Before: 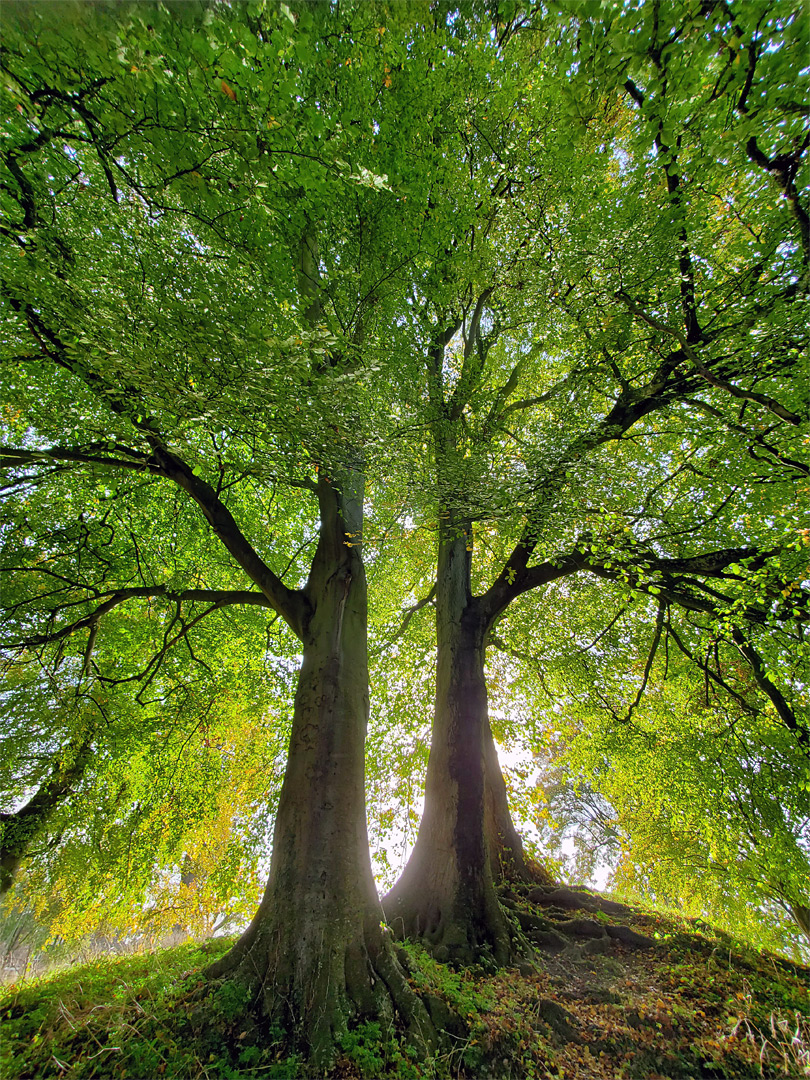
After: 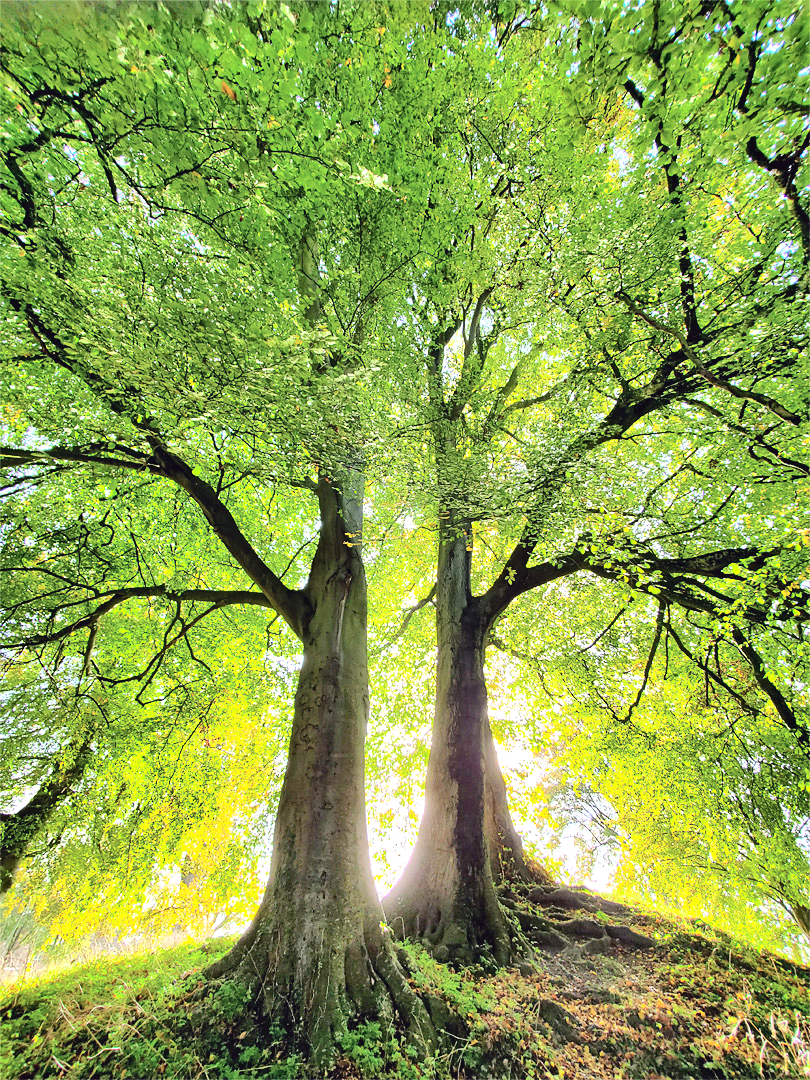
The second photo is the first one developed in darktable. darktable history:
haze removal: adaptive false
tone curve: curves: ch0 [(0, 0.026) (0.146, 0.158) (0.272, 0.34) (0.453, 0.627) (0.687, 0.829) (1, 1)], color space Lab, independent channels, preserve colors none
exposure: black level correction 0, exposure 1.001 EV, compensate highlight preservation false
shadows and highlights: highlights color adjustment 0.202%, low approximation 0.01, soften with gaussian
